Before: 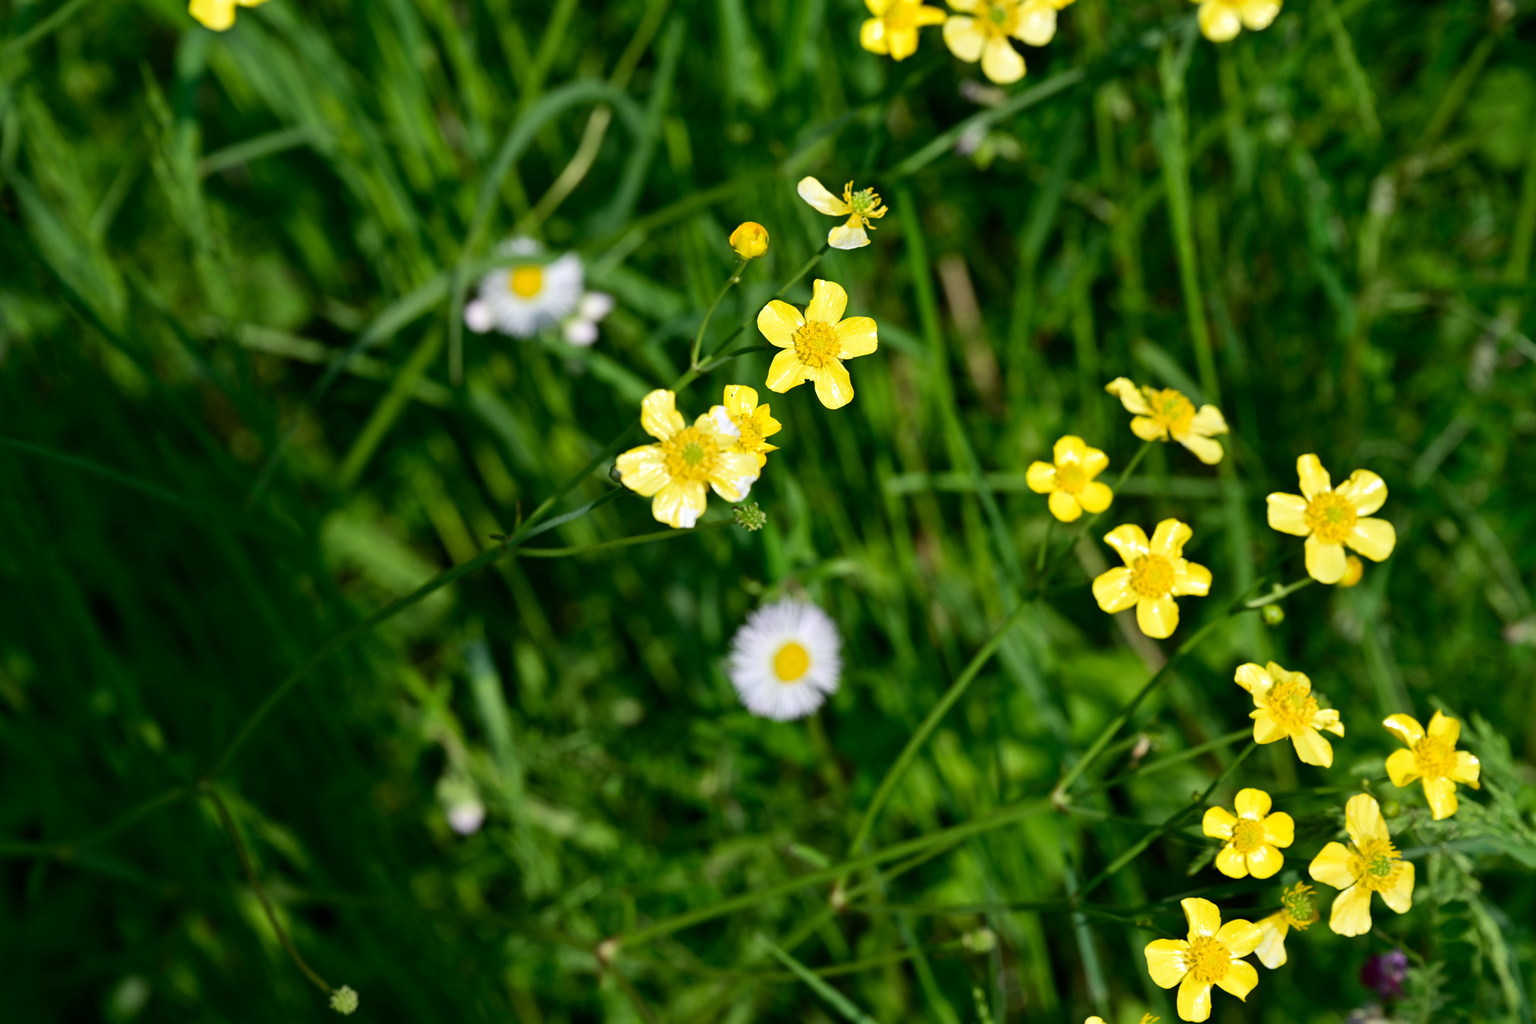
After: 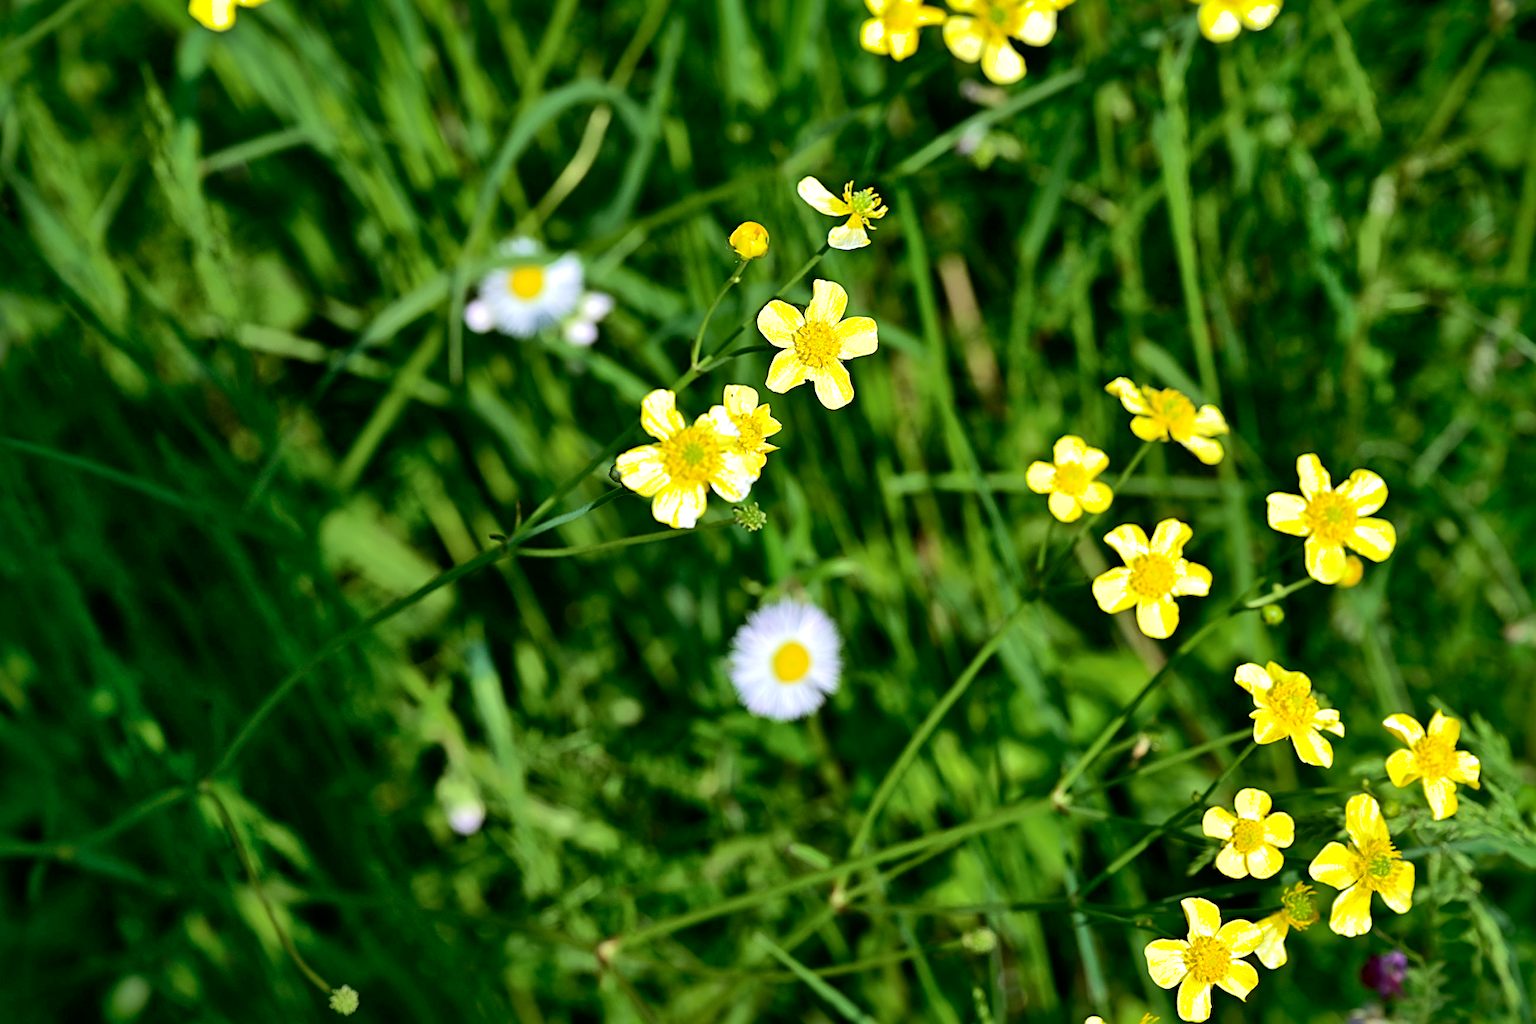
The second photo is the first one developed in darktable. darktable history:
sharpen: on, module defaults
color balance rgb: highlights gain › luminance 16.826%, highlights gain › chroma 2.873%, highlights gain › hue 260.08°, perceptual saturation grading › global saturation 0.449%, global vibrance 20%
local contrast: mode bilateral grid, contrast 100, coarseness 100, detail 165%, midtone range 0.2
shadows and highlights: on, module defaults
velvia: strength 27.08%
